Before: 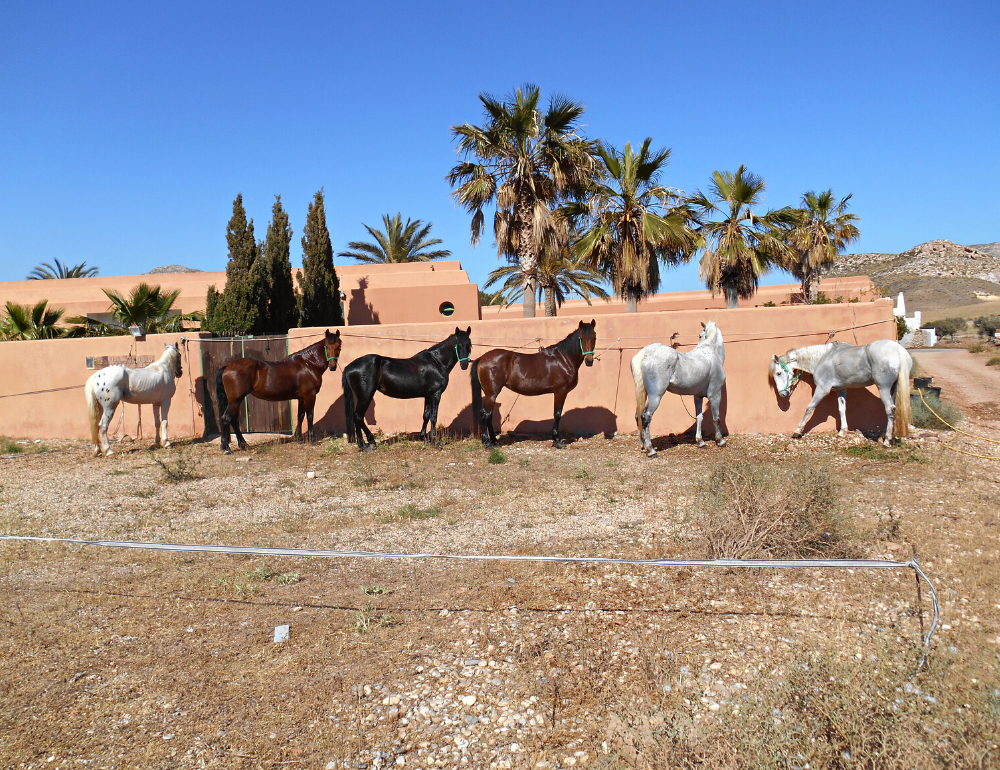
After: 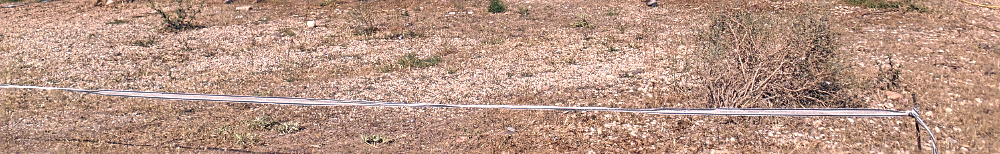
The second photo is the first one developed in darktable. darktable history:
local contrast: detail 130%
sharpen: on, module defaults
crop and rotate: top 58.607%, bottom 21.346%
color correction: highlights a* 13.87, highlights b* 5.67, shadows a* -5.25, shadows b* -15.8, saturation 0.841
